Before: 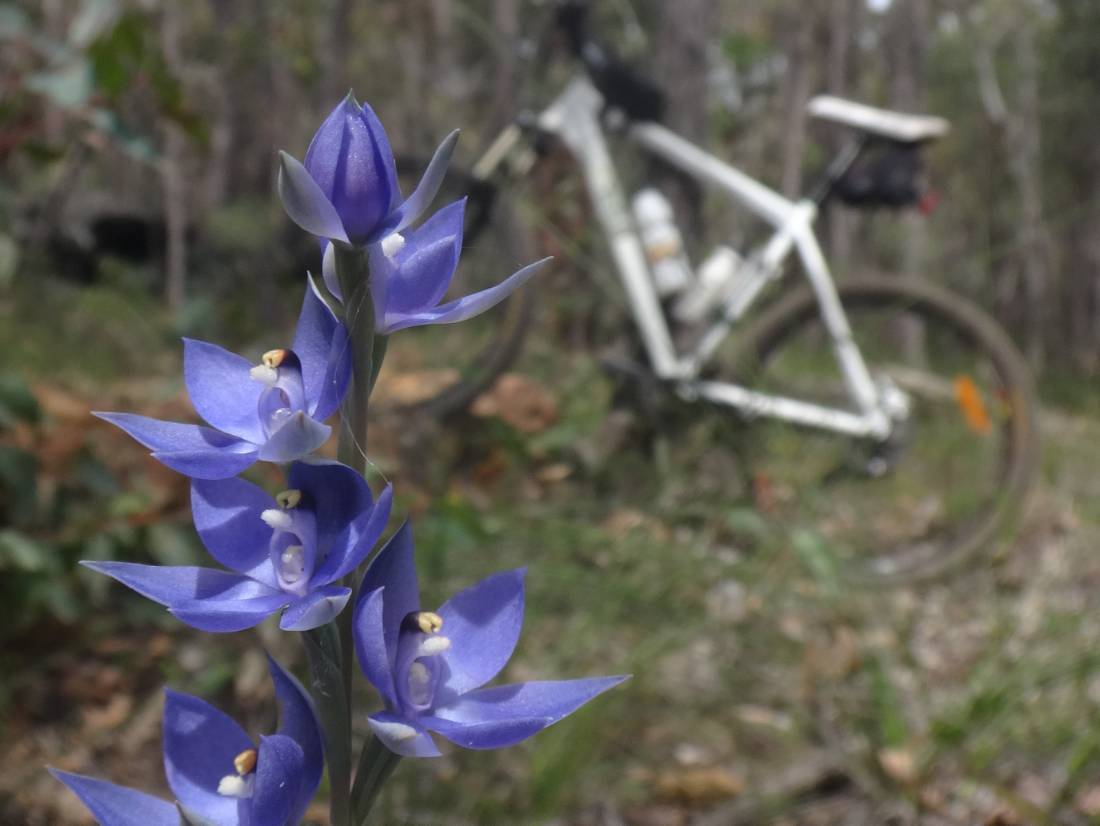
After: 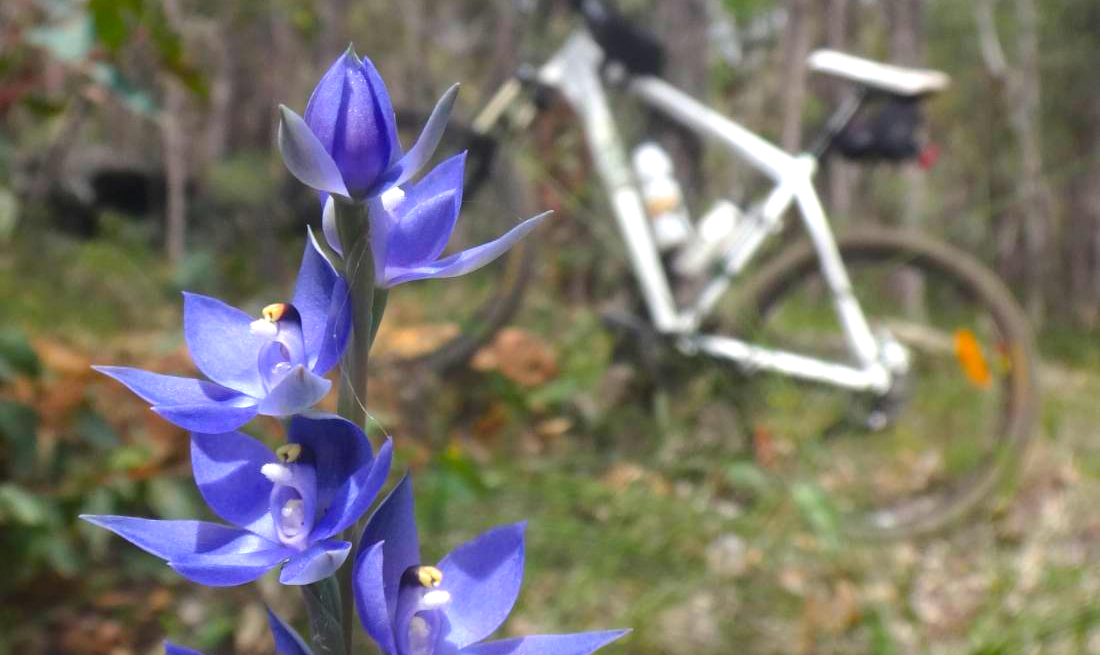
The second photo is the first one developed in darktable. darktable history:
crop and rotate: top 5.667%, bottom 14.937%
exposure: black level correction 0, exposure 0.7 EV, compensate exposure bias true, compensate highlight preservation false
color balance rgb: perceptual saturation grading › global saturation 30%, global vibrance 20%
